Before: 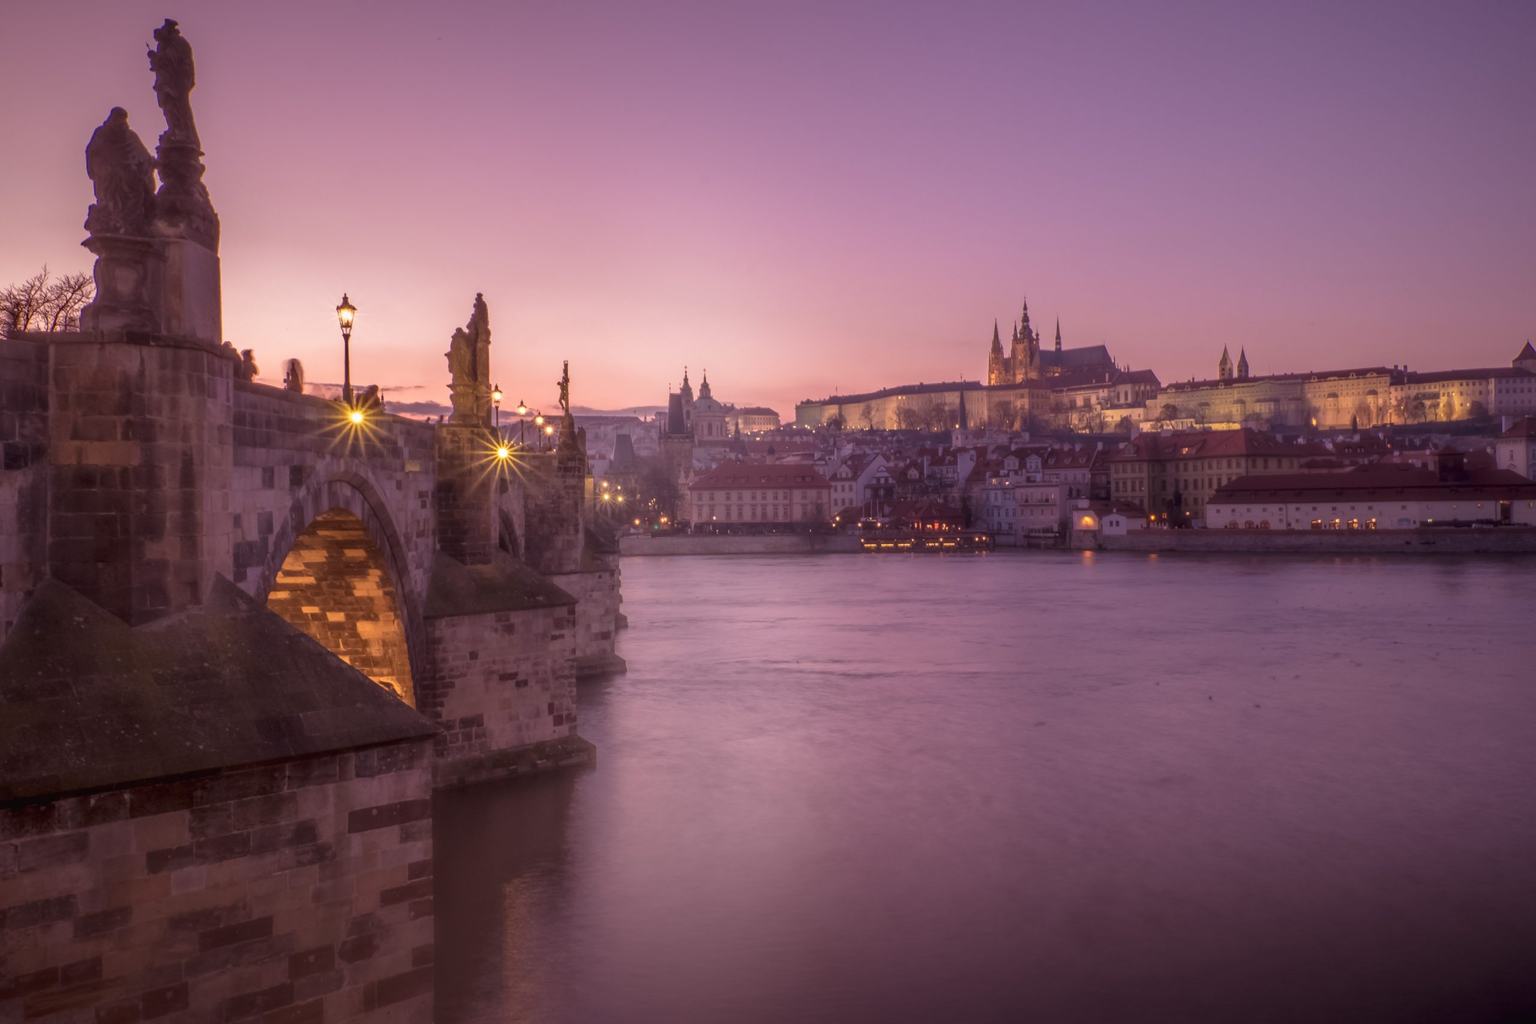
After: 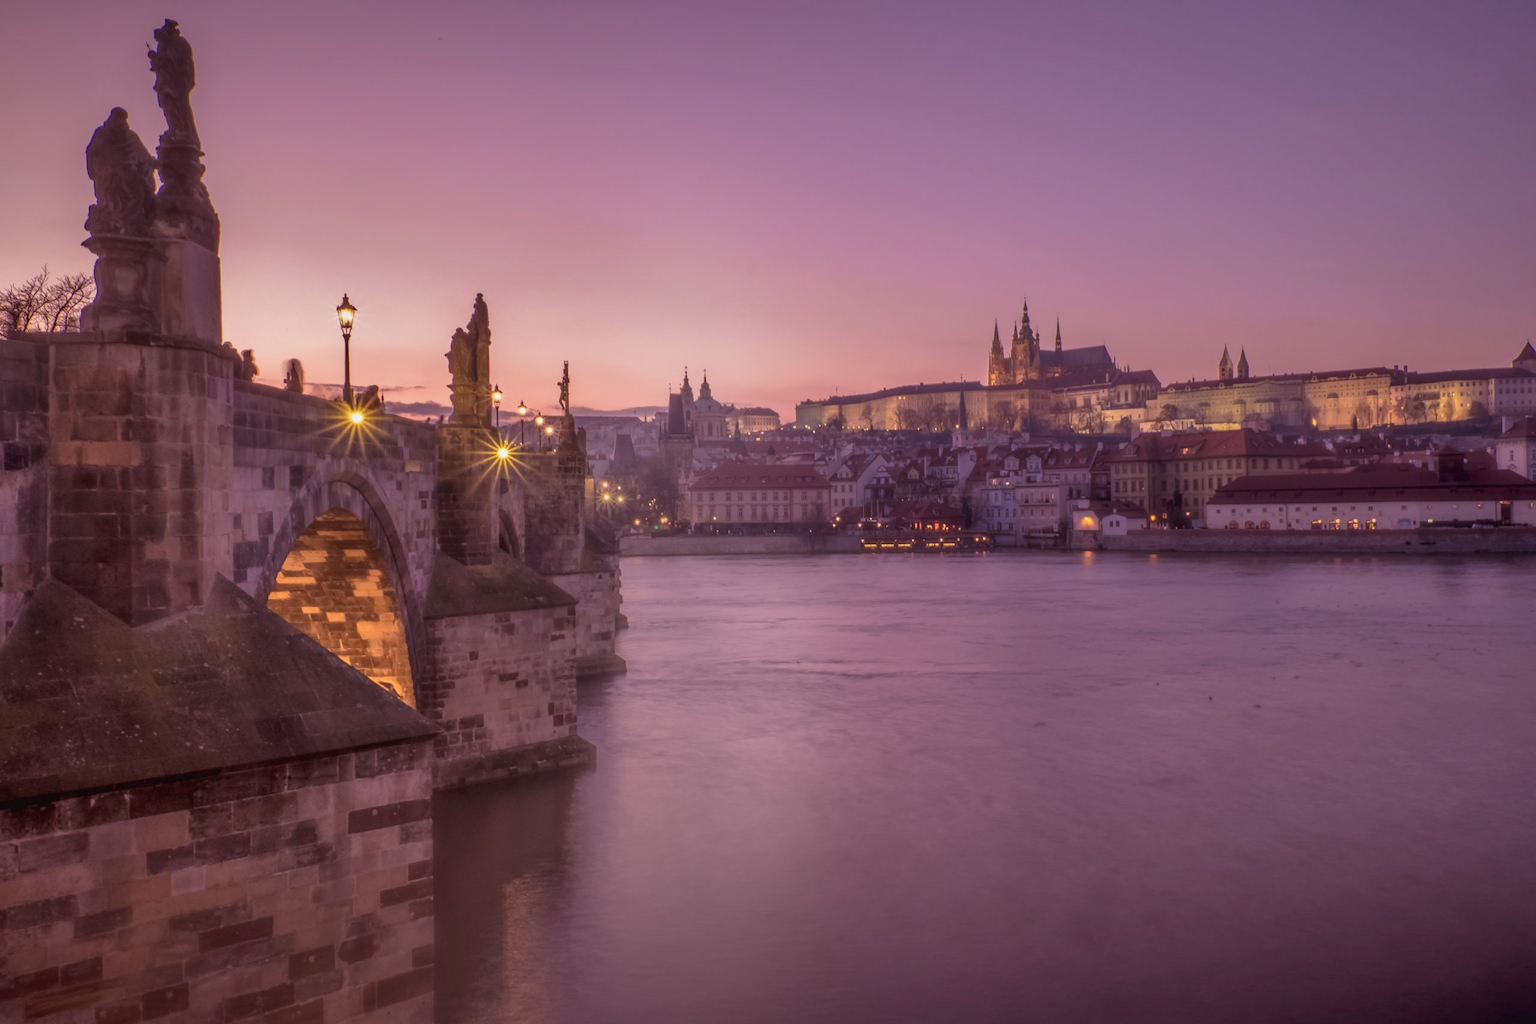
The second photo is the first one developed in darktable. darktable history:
shadows and highlights: soften with gaussian
exposure: exposure -0.175 EV, compensate exposure bias true, compensate highlight preservation false
